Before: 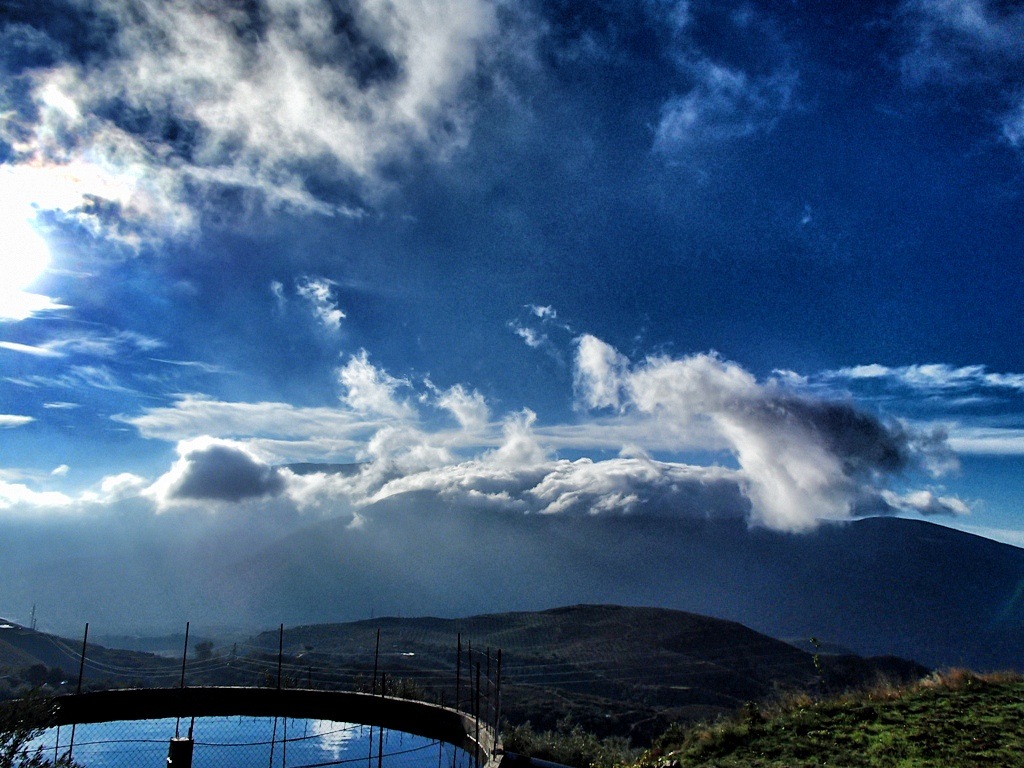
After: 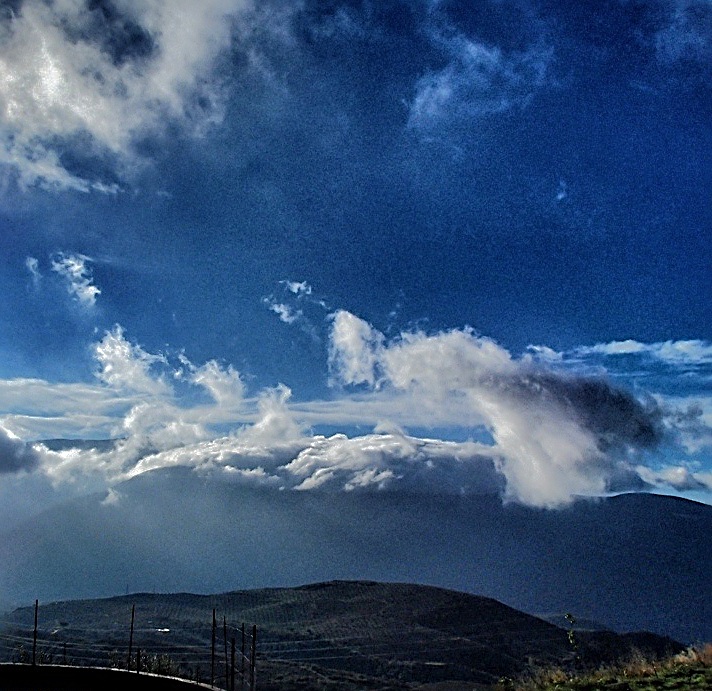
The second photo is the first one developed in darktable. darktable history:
crop and rotate: left 23.982%, top 3.186%, right 6.477%, bottom 6.718%
sharpen: radius 2.545, amount 0.649
shadows and highlights: shadows 25.88, highlights -71.17
